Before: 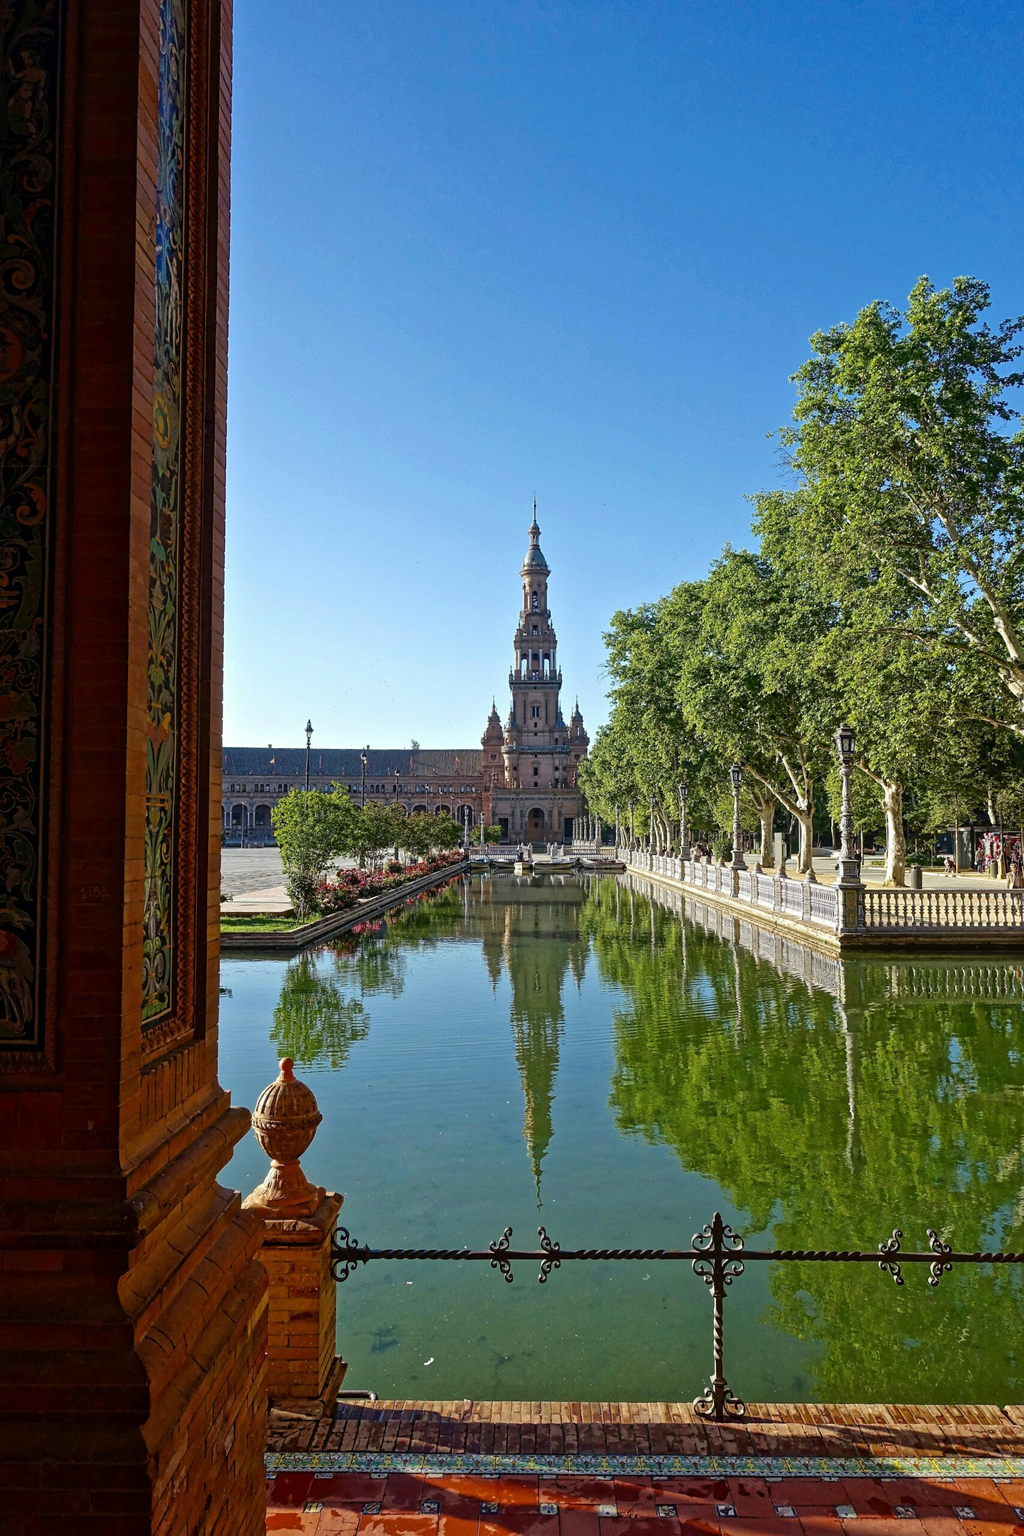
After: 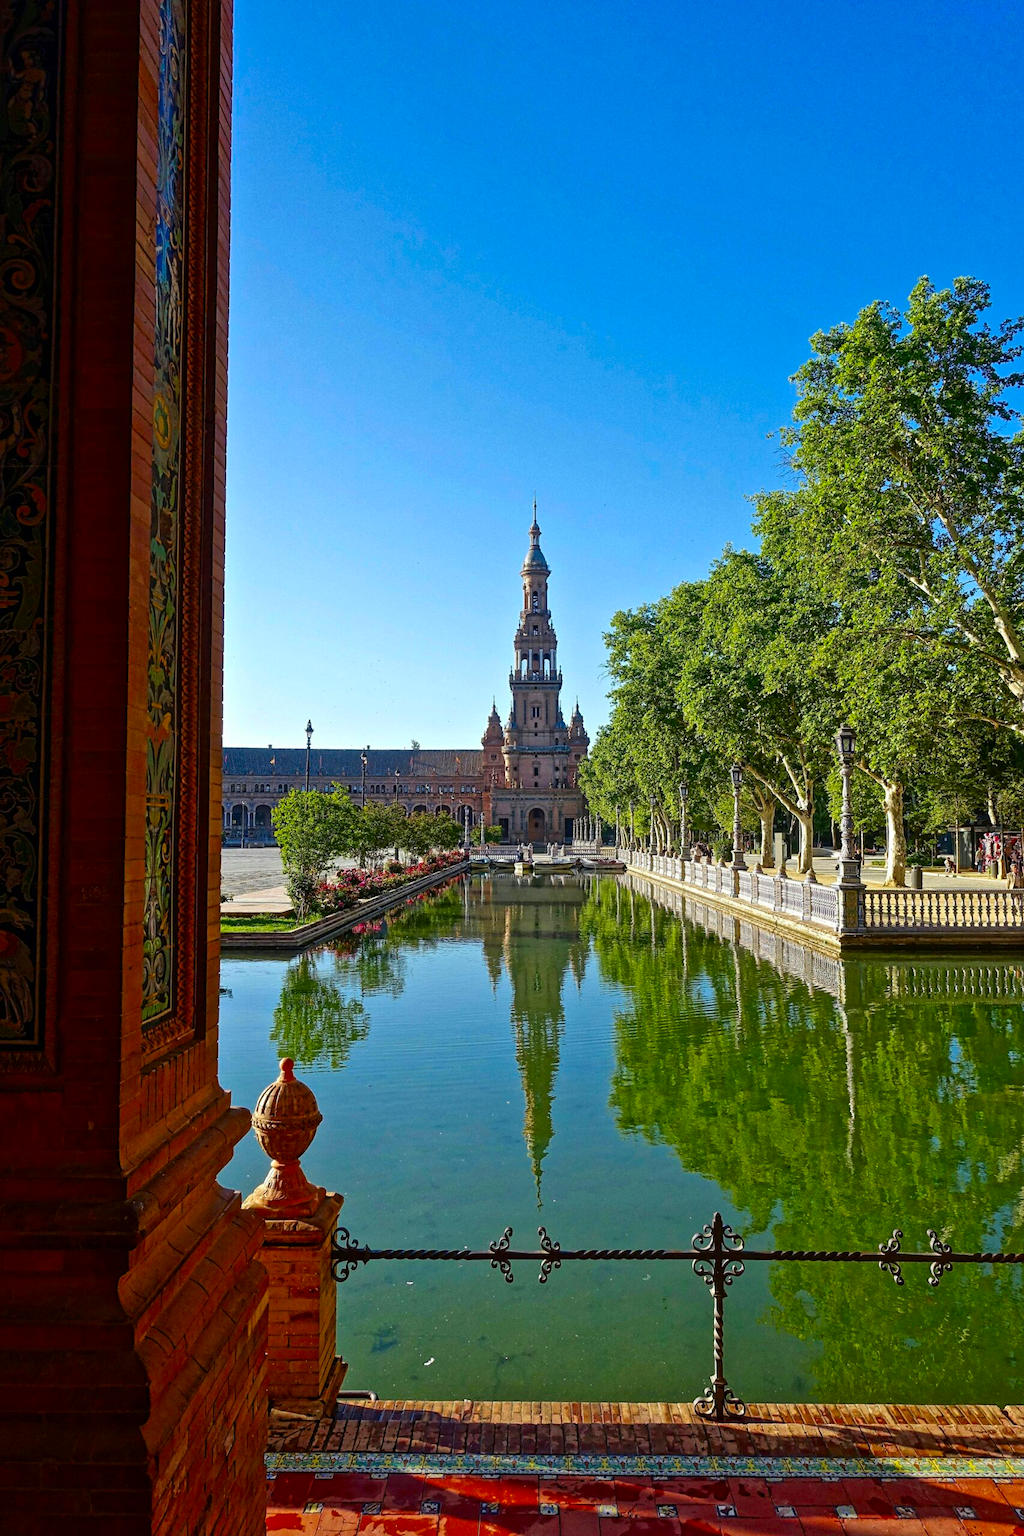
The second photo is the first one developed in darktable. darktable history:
contrast brightness saturation: brightness -0.02, saturation 0.35
grain: coarseness 0.09 ISO, strength 10%
